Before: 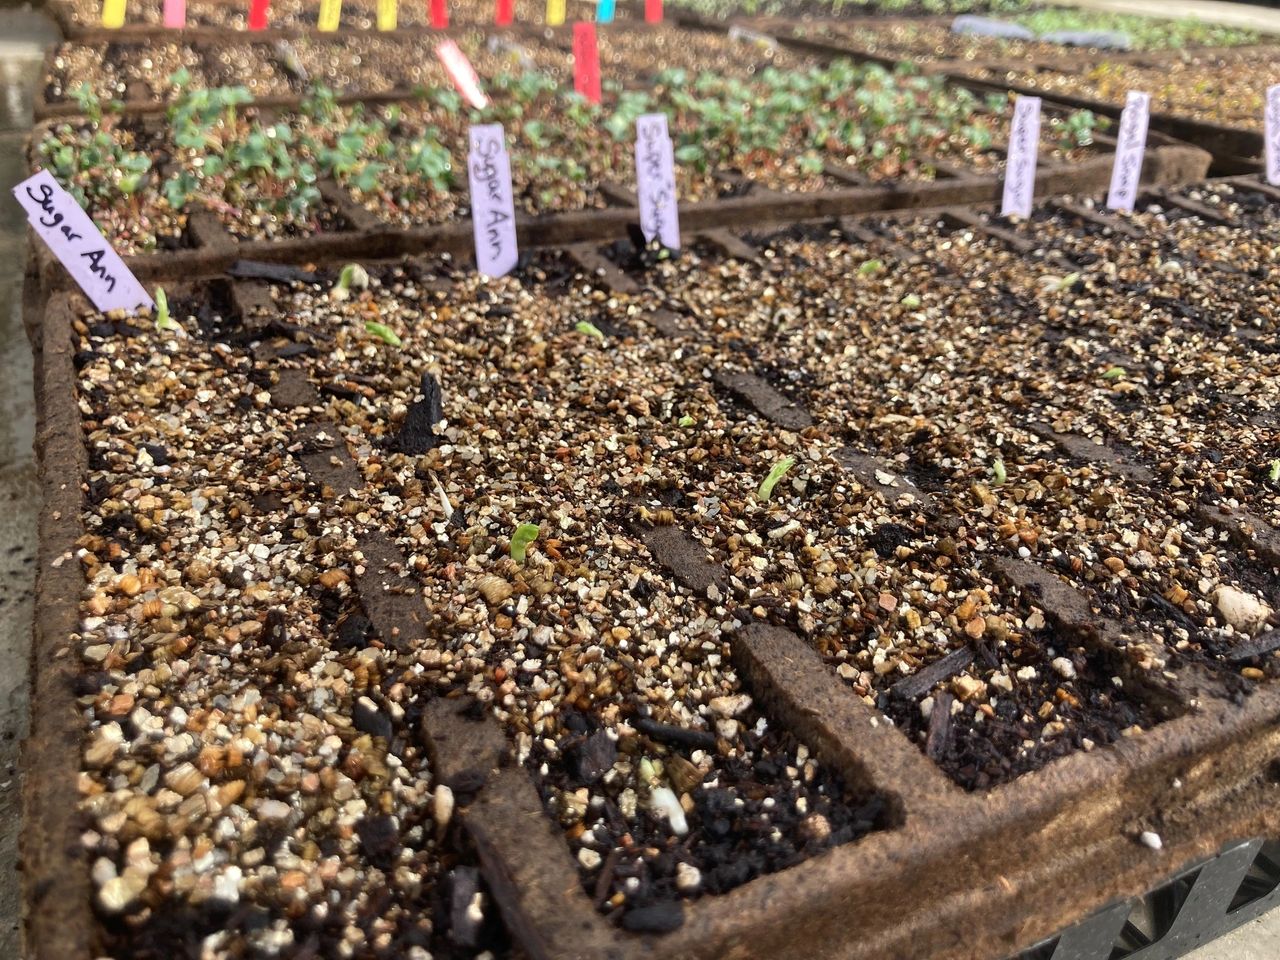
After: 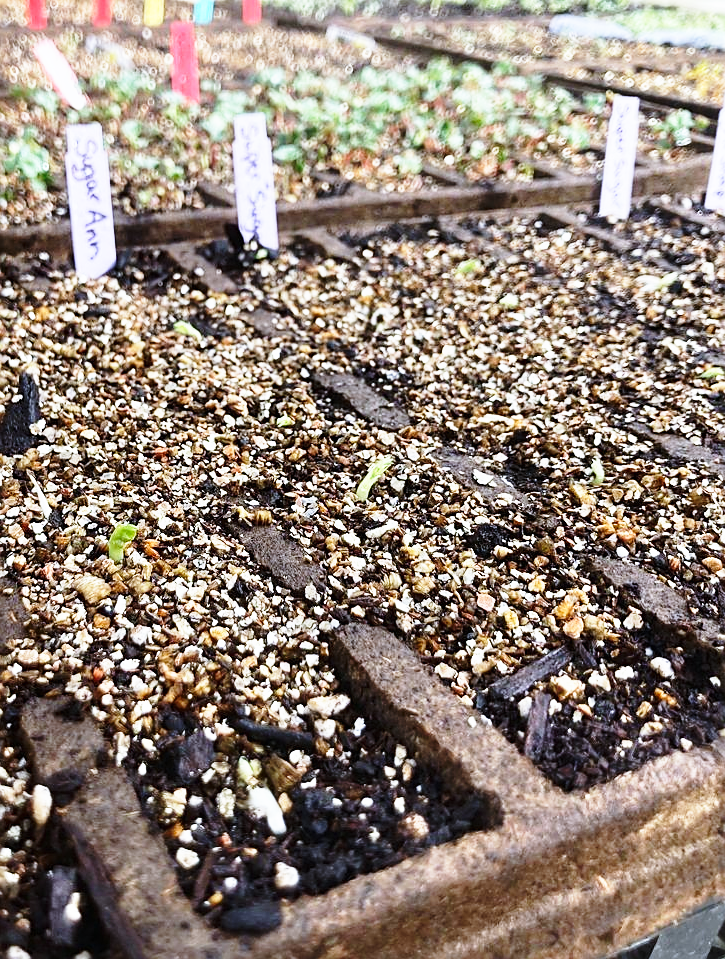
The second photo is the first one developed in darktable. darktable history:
crop: left 31.458%, top 0%, right 11.876%
white balance: red 0.926, green 1.003, blue 1.133
sharpen: on, module defaults
local contrast: mode bilateral grid, contrast 100, coarseness 100, detail 91%, midtone range 0.2
base curve: curves: ch0 [(0, 0) (0.026, 0.03) (0.109, 0.232) (0.351, 0.748) (0.669, 0.968) (1, 1)], preserve colors none
